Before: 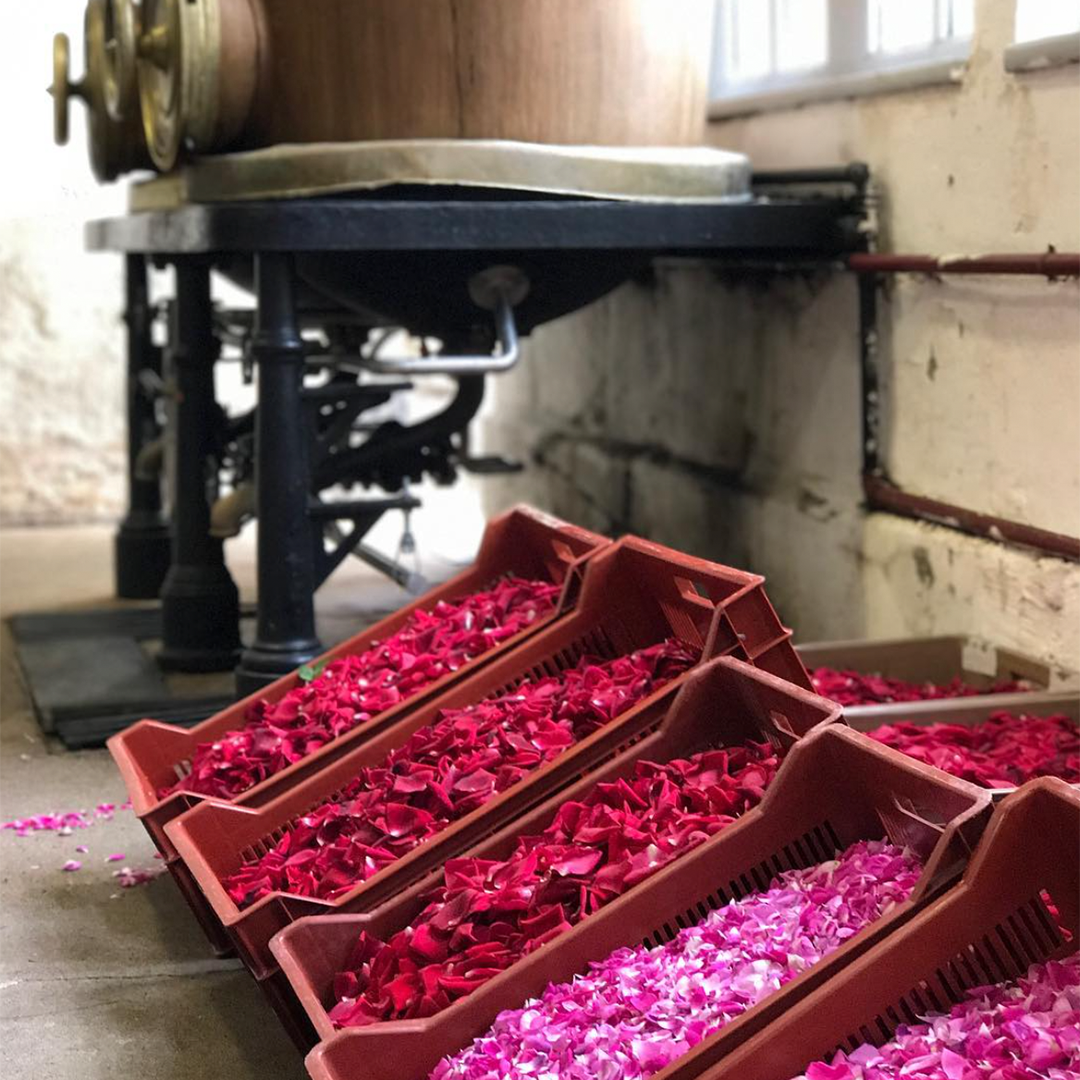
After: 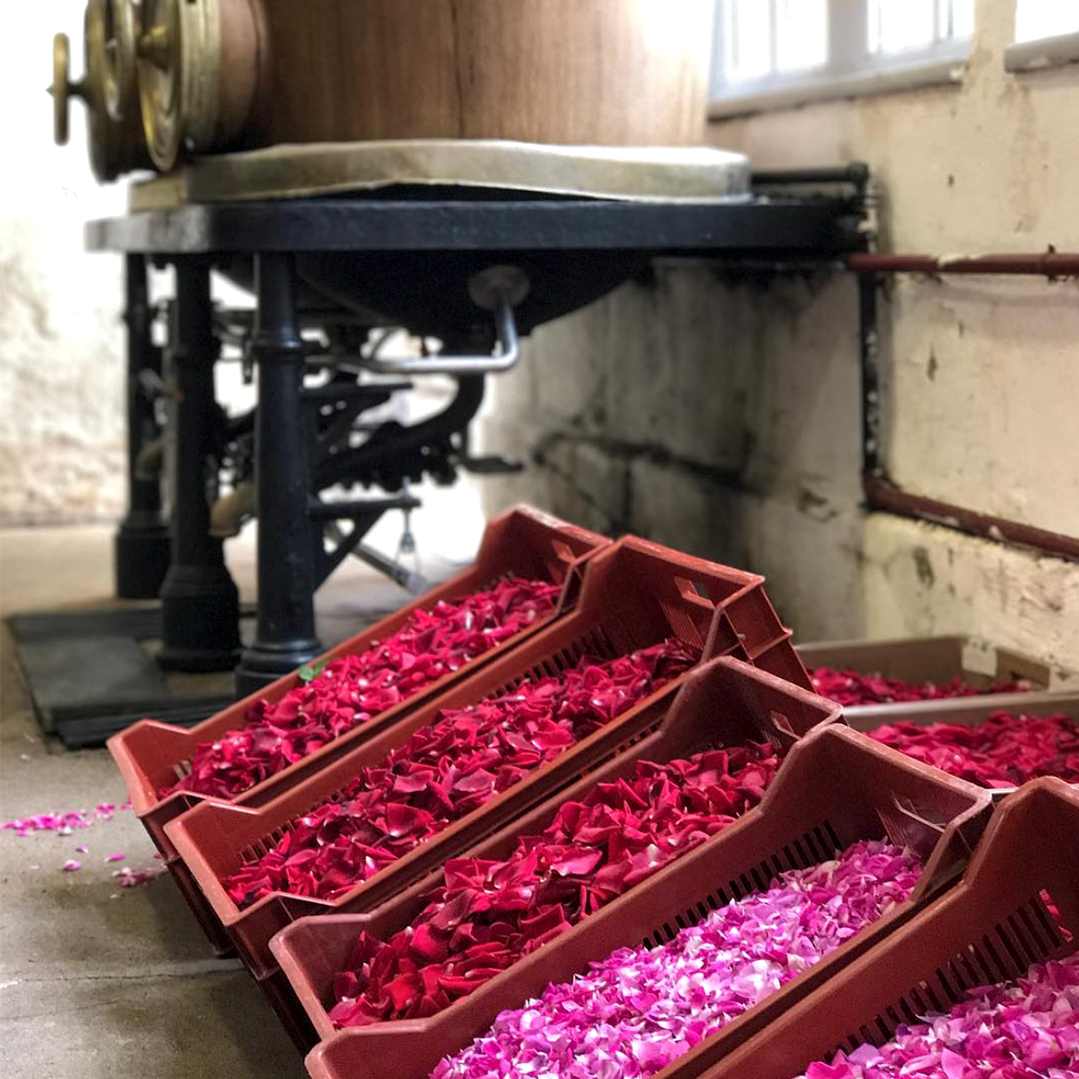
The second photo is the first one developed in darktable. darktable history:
local contrast: highlights 103%, shadows 99%, detail 119%, midtone range 0.2
crop: left 0.018%
